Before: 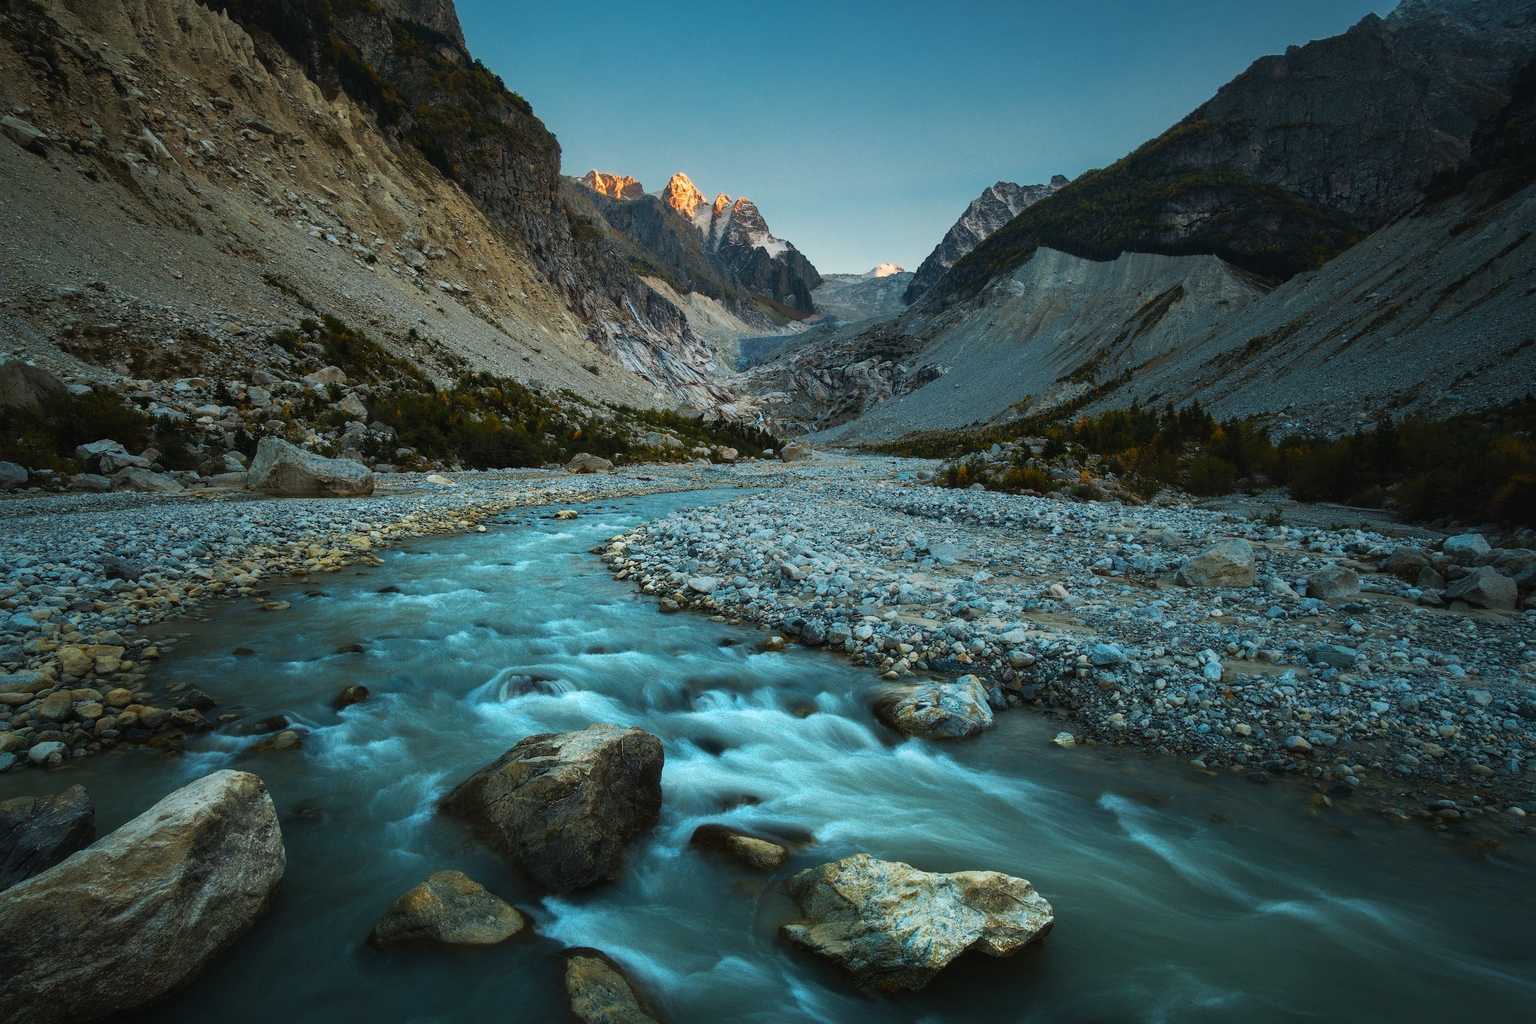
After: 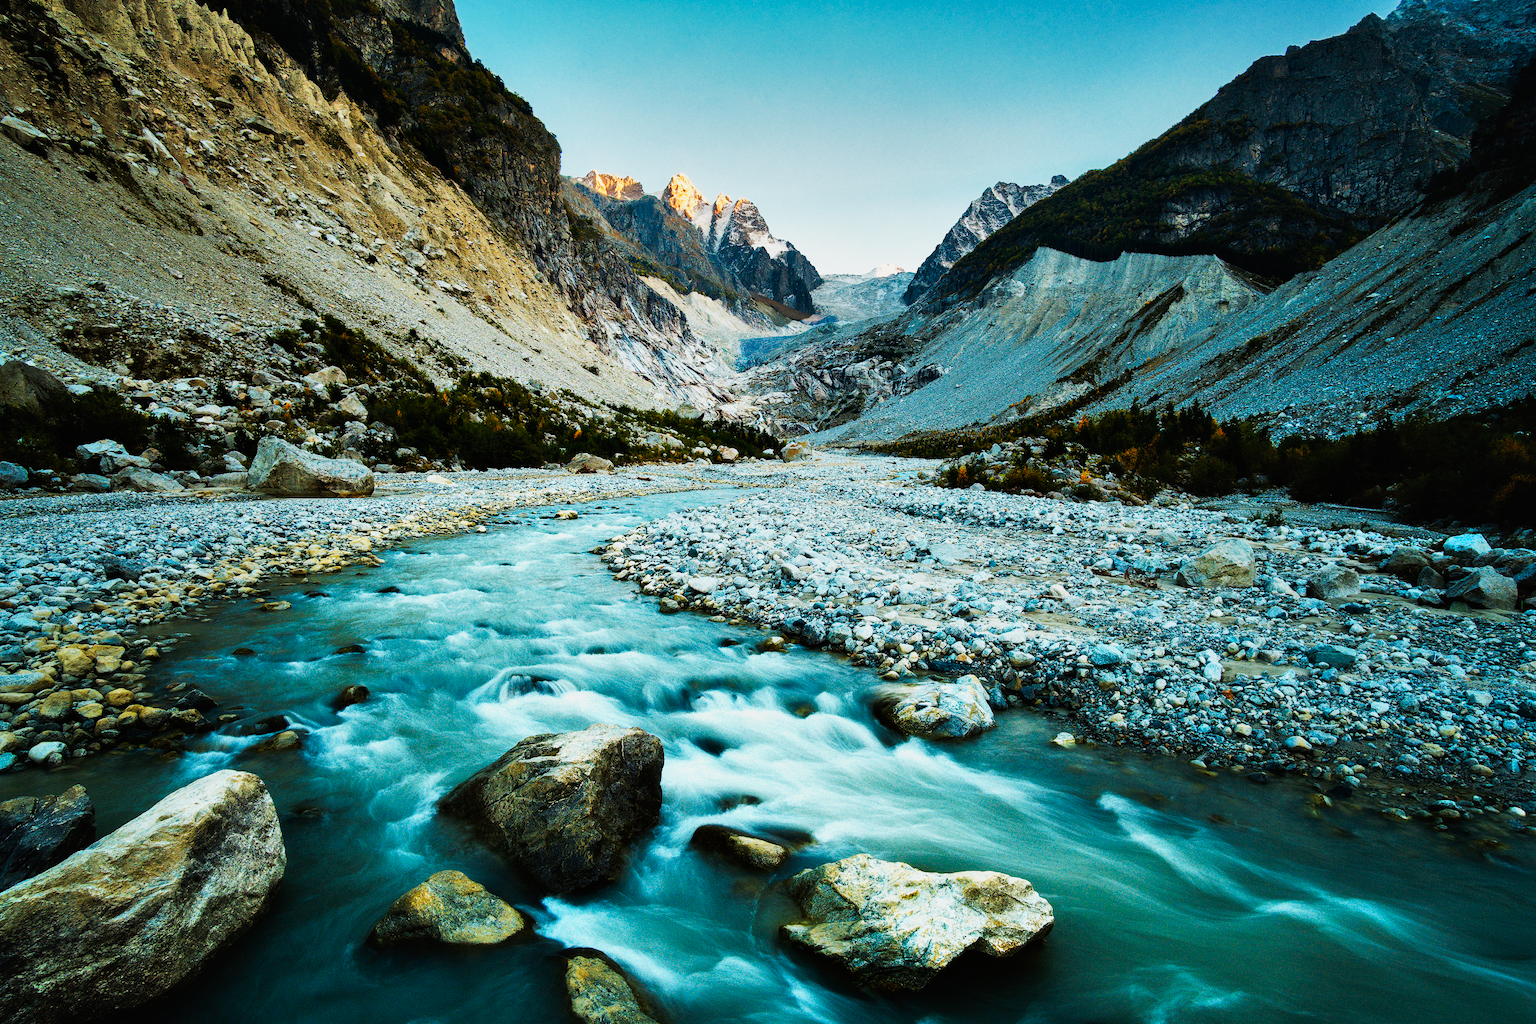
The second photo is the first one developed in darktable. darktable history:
shadows and highlights: highlights color adjustment 39.62%, soften with gaussian
base curve: curves: ch0 [(0, 0) (0.007, 0.004) (0.027, 0.03) (0.046, 0.07) (0.207, 0.54) (0.442, 0.872) (0.673, 0.972) (1, 1)], preserve colors none
tone curve: curves: ch0 [(0, 0) (0.068, 0.031) (0.175, 0.132) (0.337, 0.304) (0.498, 0.511) (0.748, 0.762) (0.993, 0.954)]; ch1 [(0, 0) (0.294, 0.184) (0.359, 0.34) (0.362, 0.35) (0.43, 0.41) (0.469, 0.453) (0.495, 0.489) (0.54, 0.563) (0.612, 0.641) (1, 1)]; ch2 [(0, 0) (0.431, 0.419) (0.495, 0.502) (0.524, 0.534) (0.557, 0.56) (0.634, 0.654) (0.728, 0.722) (1, 1)], preserve colors none
